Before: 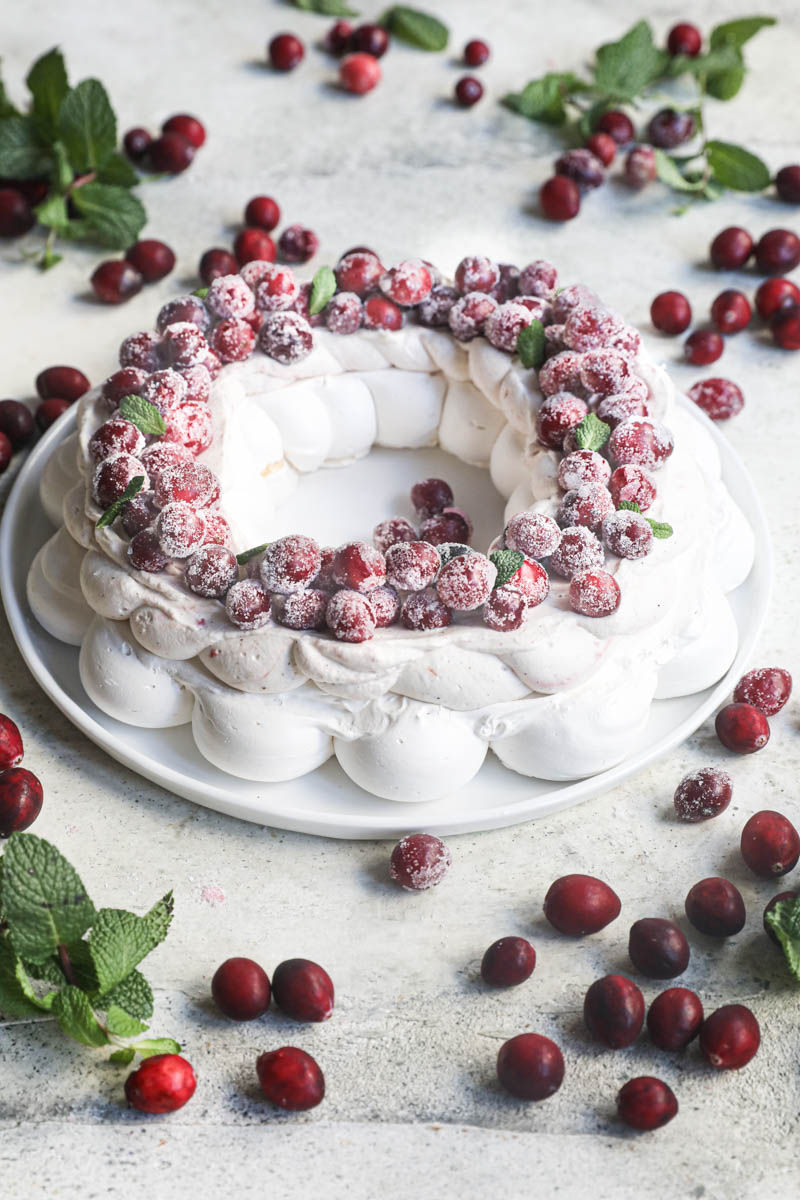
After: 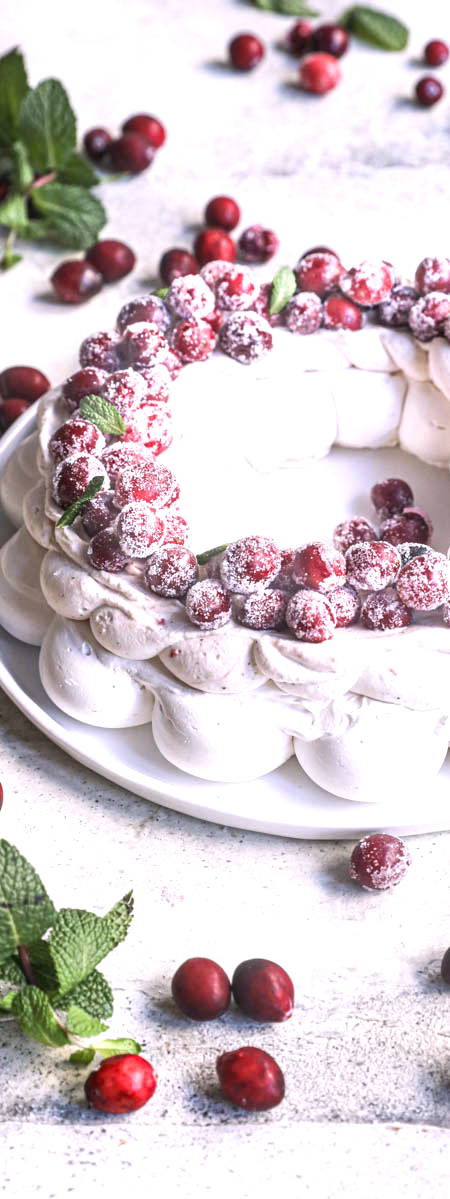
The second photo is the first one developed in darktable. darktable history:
crop: left 5.114%, right 38.589%
local contrast: on, module defaults
white balance: red 1.05, blue 1.072
exposure: black level correction 0.001, exposure 0.5 EV, compensate exposure bias true, compensate highlight preservation false
